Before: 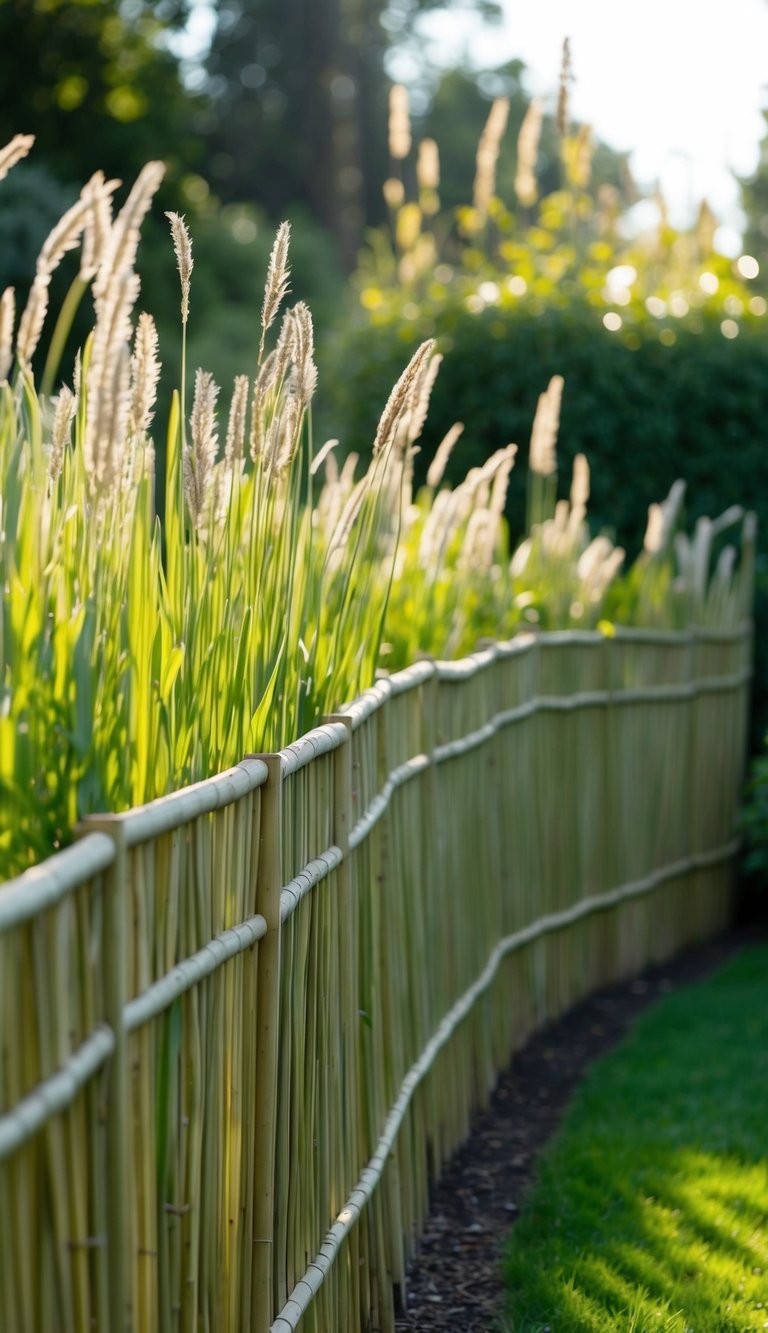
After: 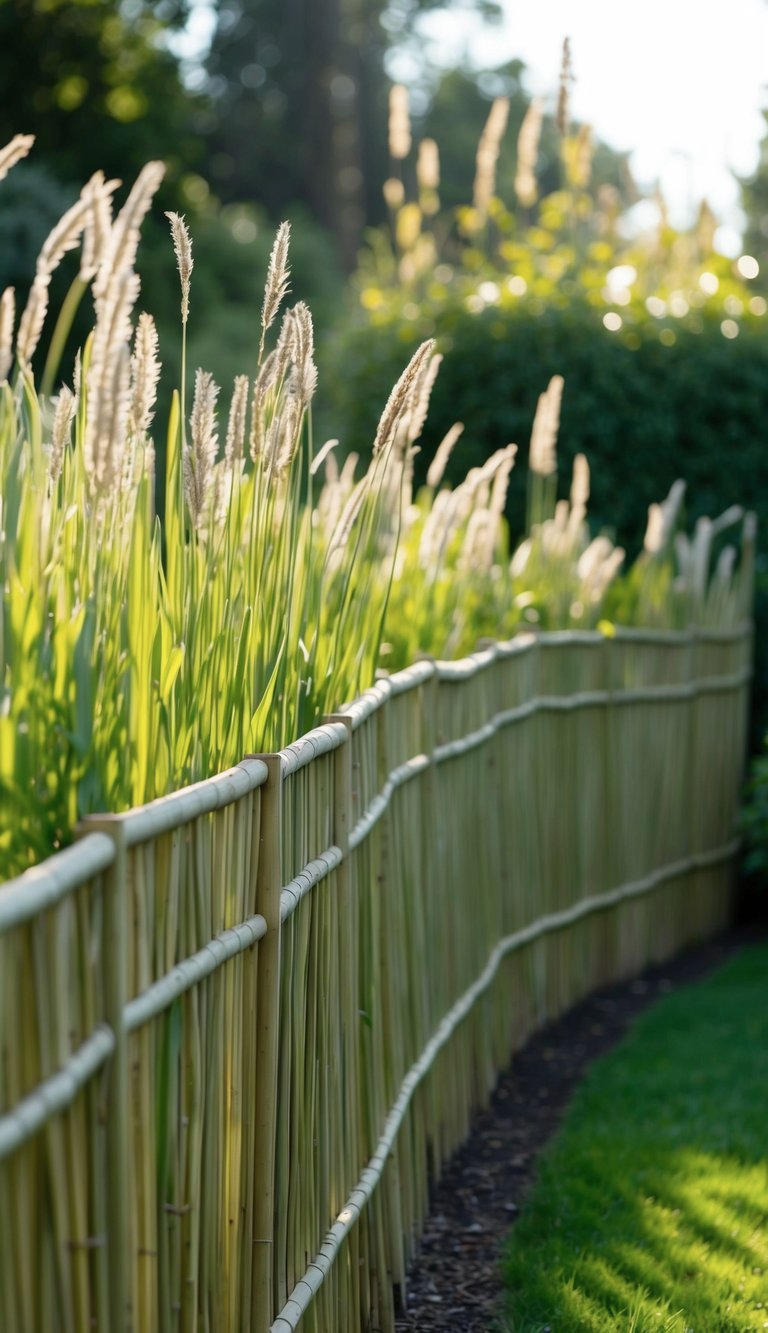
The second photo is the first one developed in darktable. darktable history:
color balance rgb: linear chroma grading › shadows -3%, linear chroma grading › highlights -4%
color zones: curves: ch1 [(0, 0.469) (0.01, 0.469) (0.12, 0.446) (0.248, 0.469) (0.5, 0.5) (0.748, 0.5) (0.99, 0.469) (1, 0.469)]
